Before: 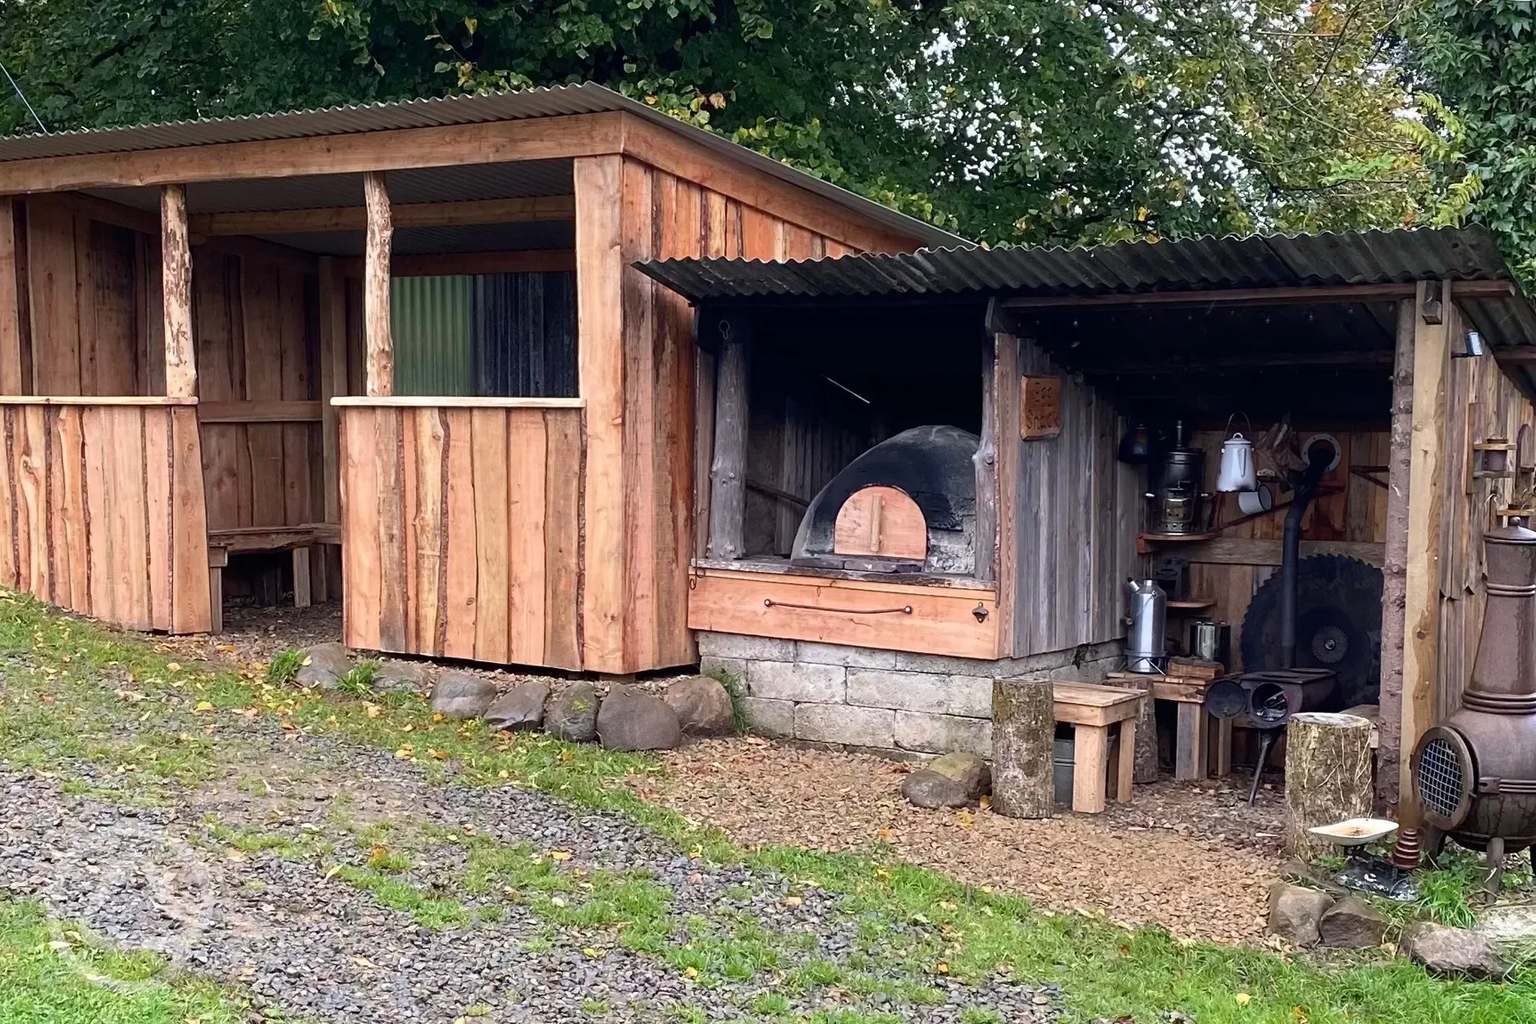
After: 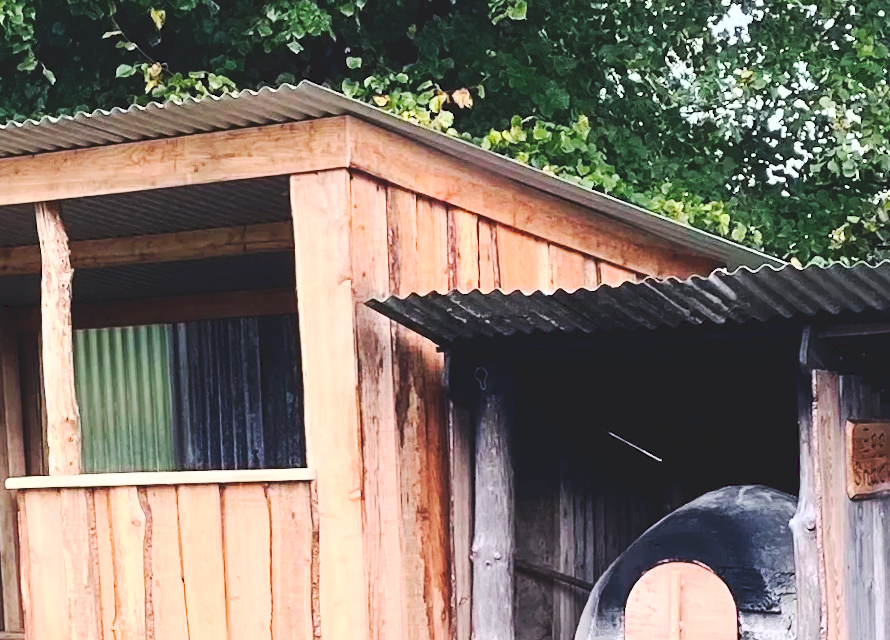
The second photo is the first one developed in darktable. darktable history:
crop: left 19.556%, right 30.401%, bottom 46.458%
base curve: curves: ch0 [(0, 0) (0.018, 0.026) (0.143, 0.37) (0.33, 0.731) (0.458, 0.853) (0.735, 0.965) (0.905, 0.986) (1, 1)]
tone curve: curves: ch0 [(0, 0) (0.003, 0.126) (0.011, 0.129) (0.025, 0.129) (0.044, 0.136) (0.069, 0.145) (0.1, 0.162) (0.136, 0.182) (0.177, 0.211) (0.224, 0.254) (0.277, 0.307) (0.335, 0.366) (0.399, 0.441) (0.468, 0.533) (0.543, 0.624) (0.623, 0.702) (0.709, 0.774) (0.801, 0.835) (0.898, 0.904) (1, 1)], preserve colors none
rotate and perspective: rotation -2.12°, lens shift (vertical) 0.009, lens shift (horizontal) -0.008, automatic cropping original format, crop left 0.036, crop right 0.964, crop top 0.05, crop bottom 0.959
